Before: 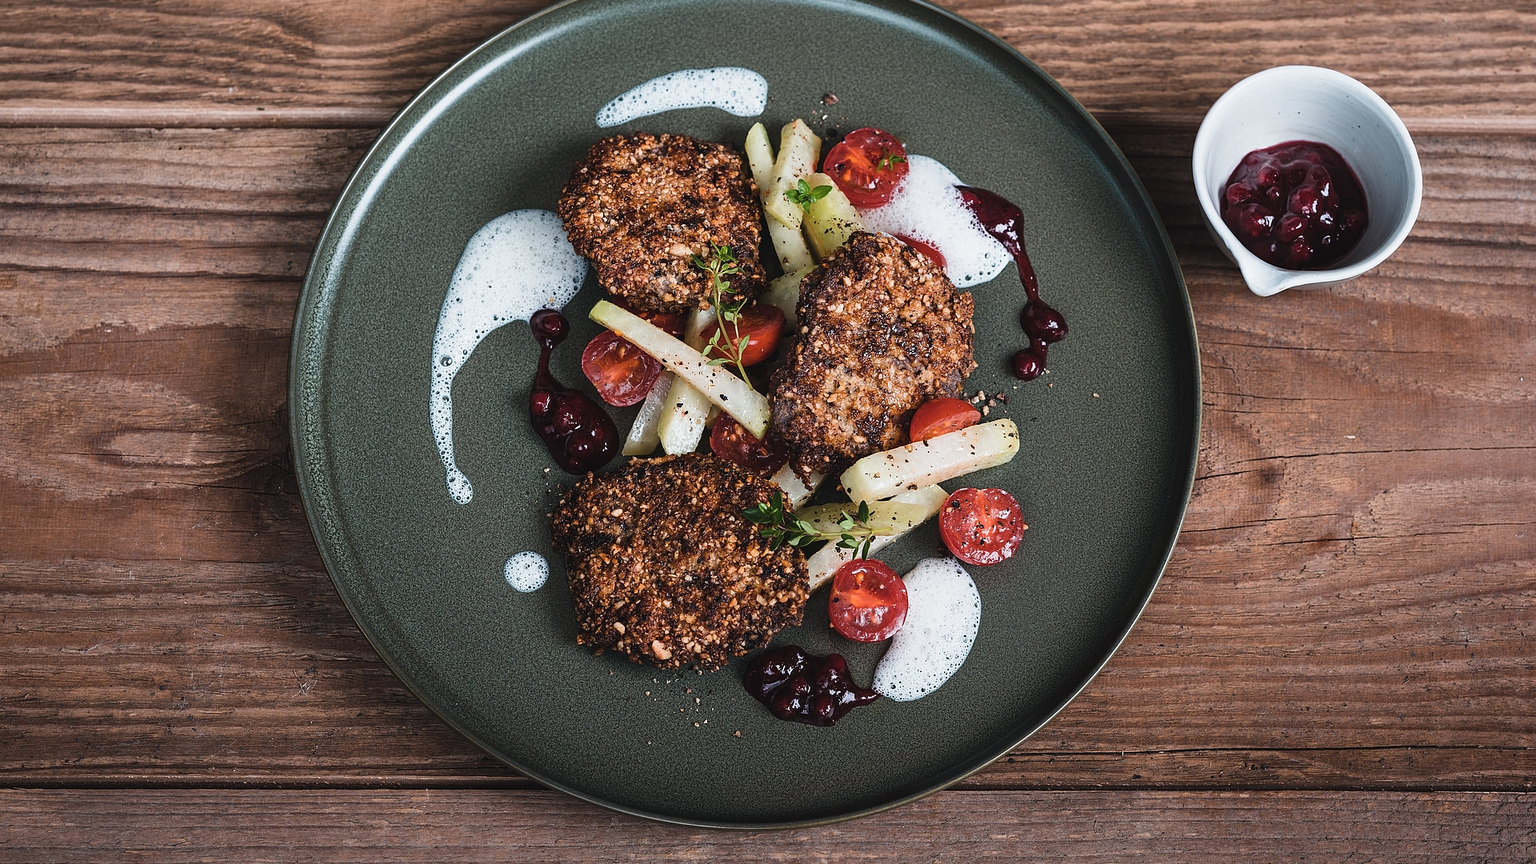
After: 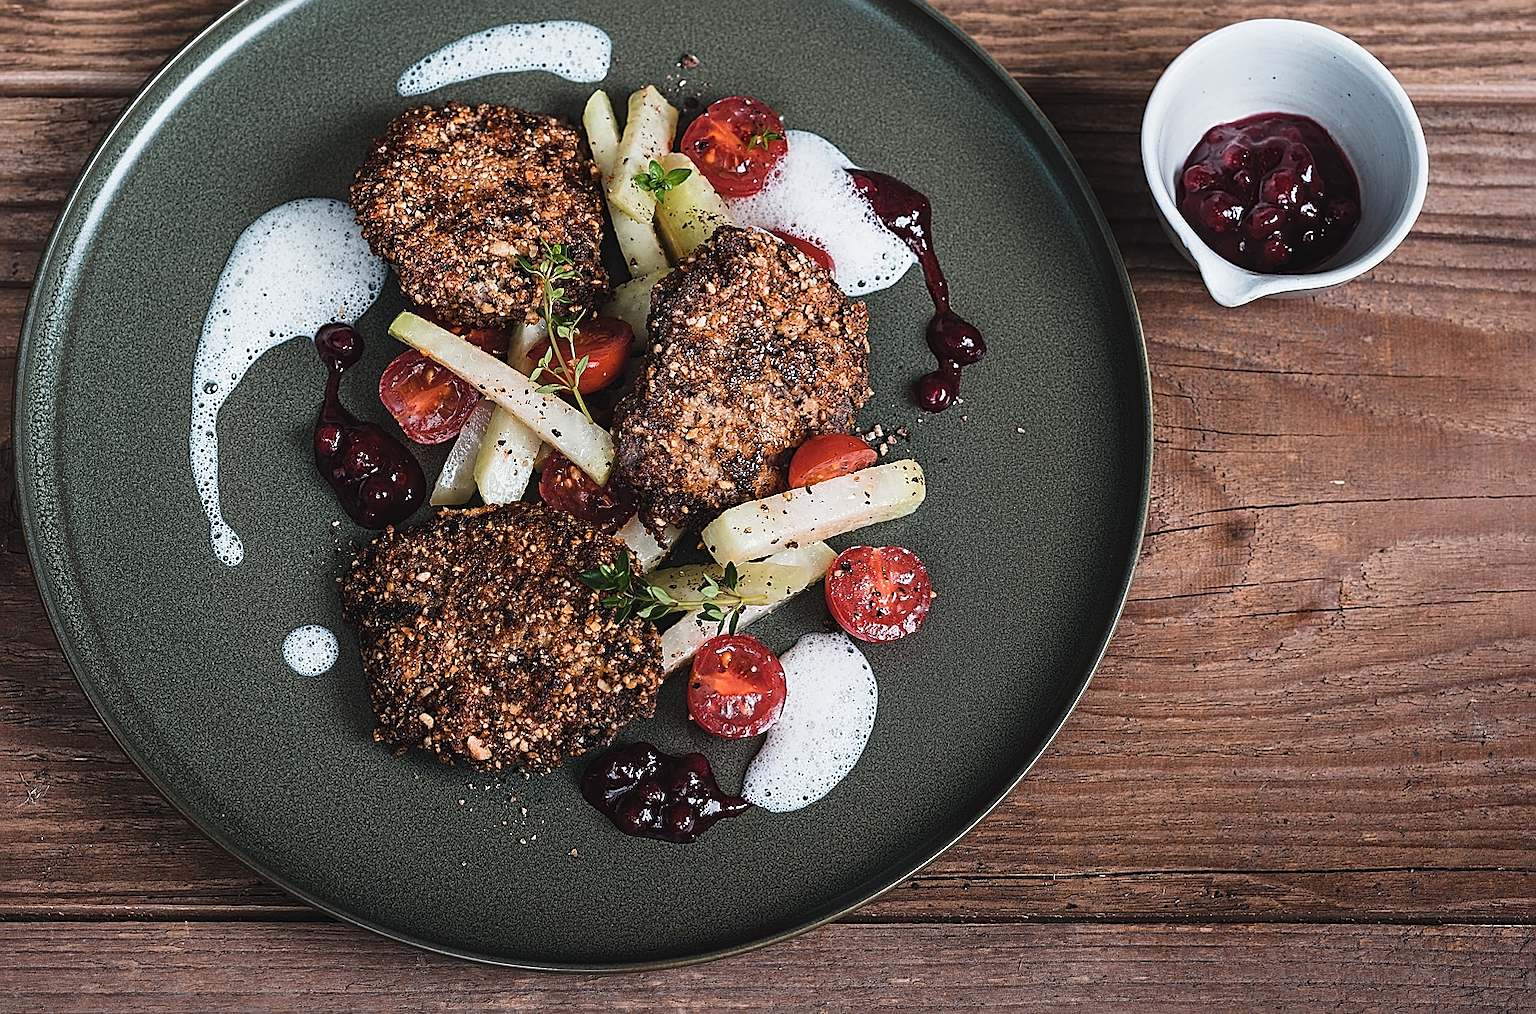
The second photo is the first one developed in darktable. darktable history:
sharpen: on, module defaults
crop and rotate: left 18.112%, top 5.892%, right 1.683%
